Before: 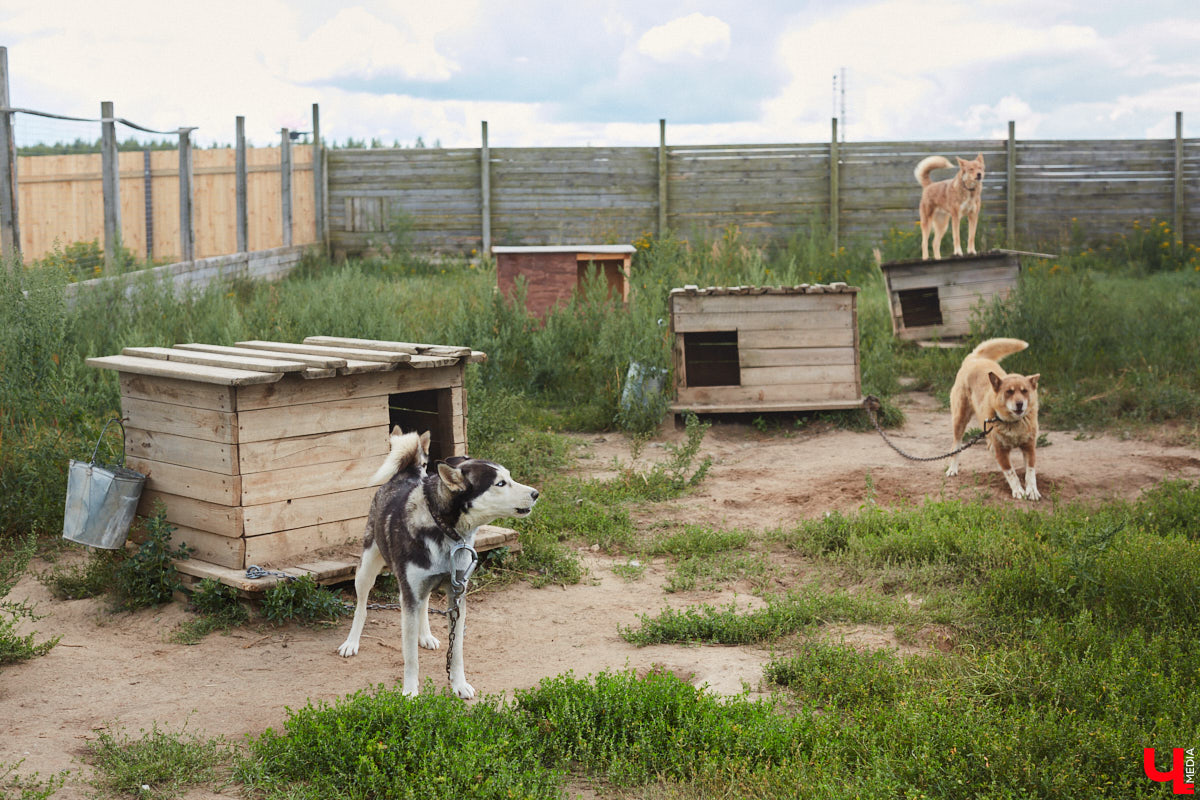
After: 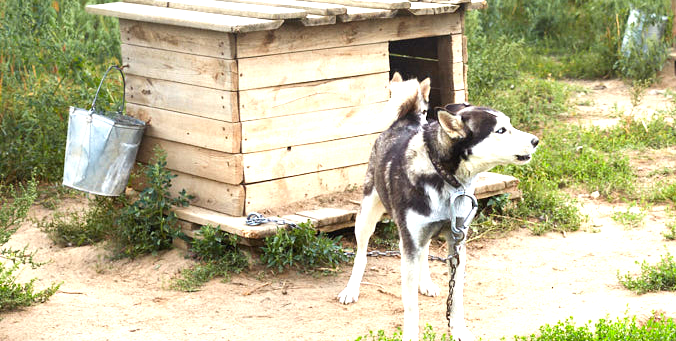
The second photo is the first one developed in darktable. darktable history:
base curve: preserve colors none
crop: top 44.179%, right 43.665%, bottom 13.119%
exposure: black level correction 0, exposure 1.406 EV, compensate exposure bias true, compensate highlight preservation false
